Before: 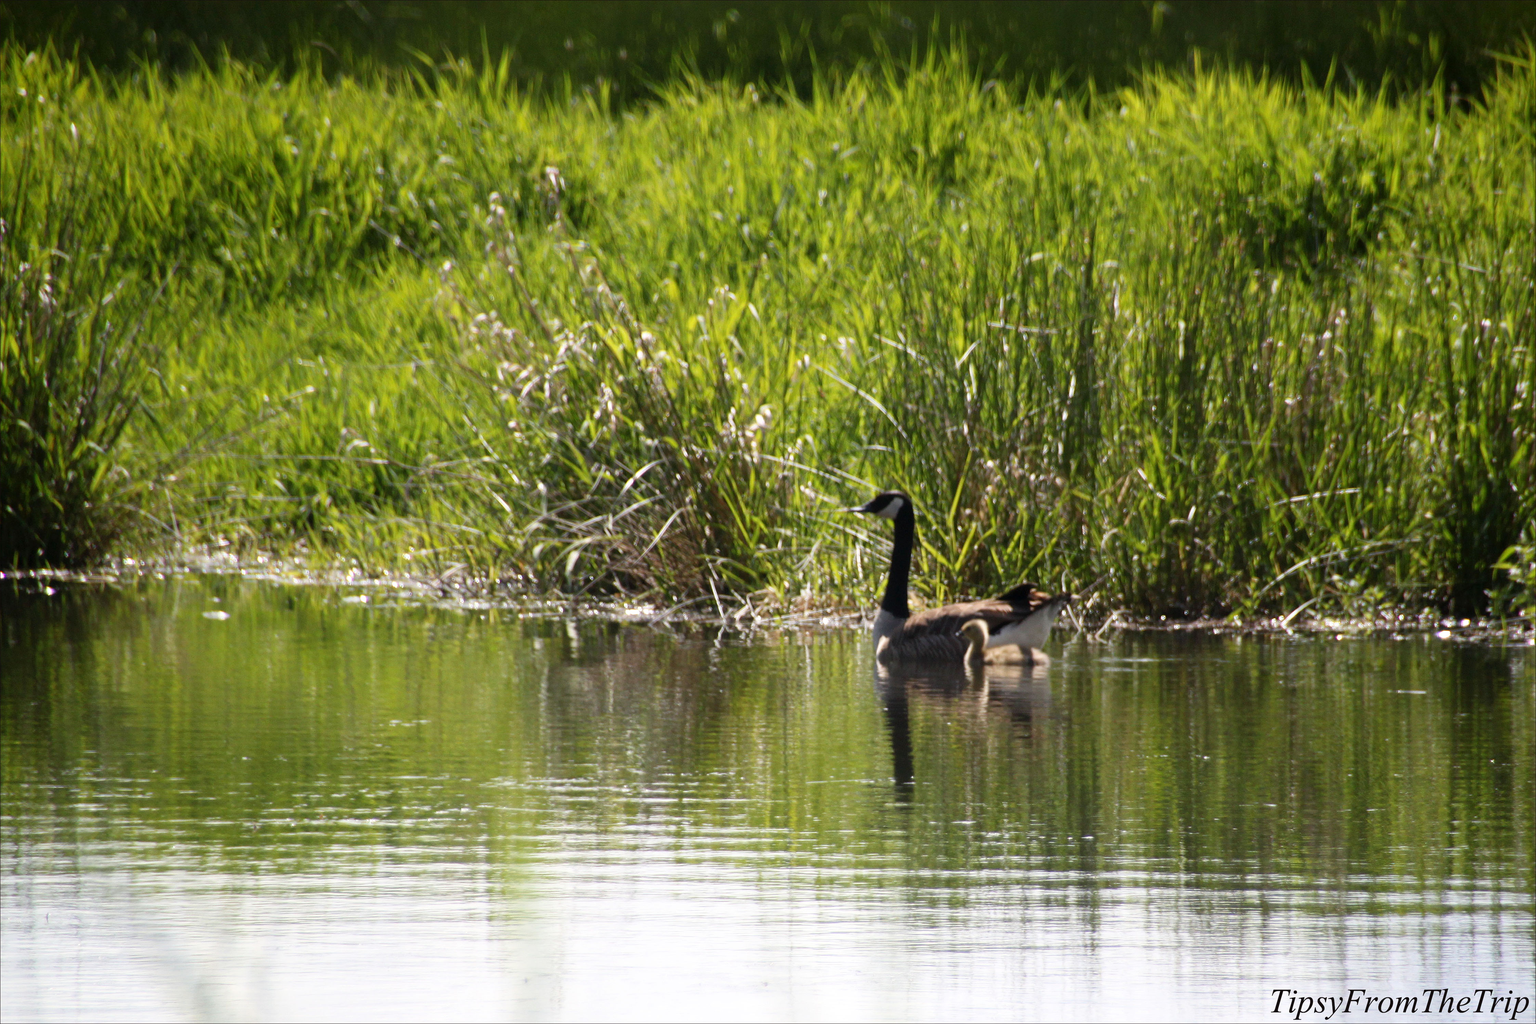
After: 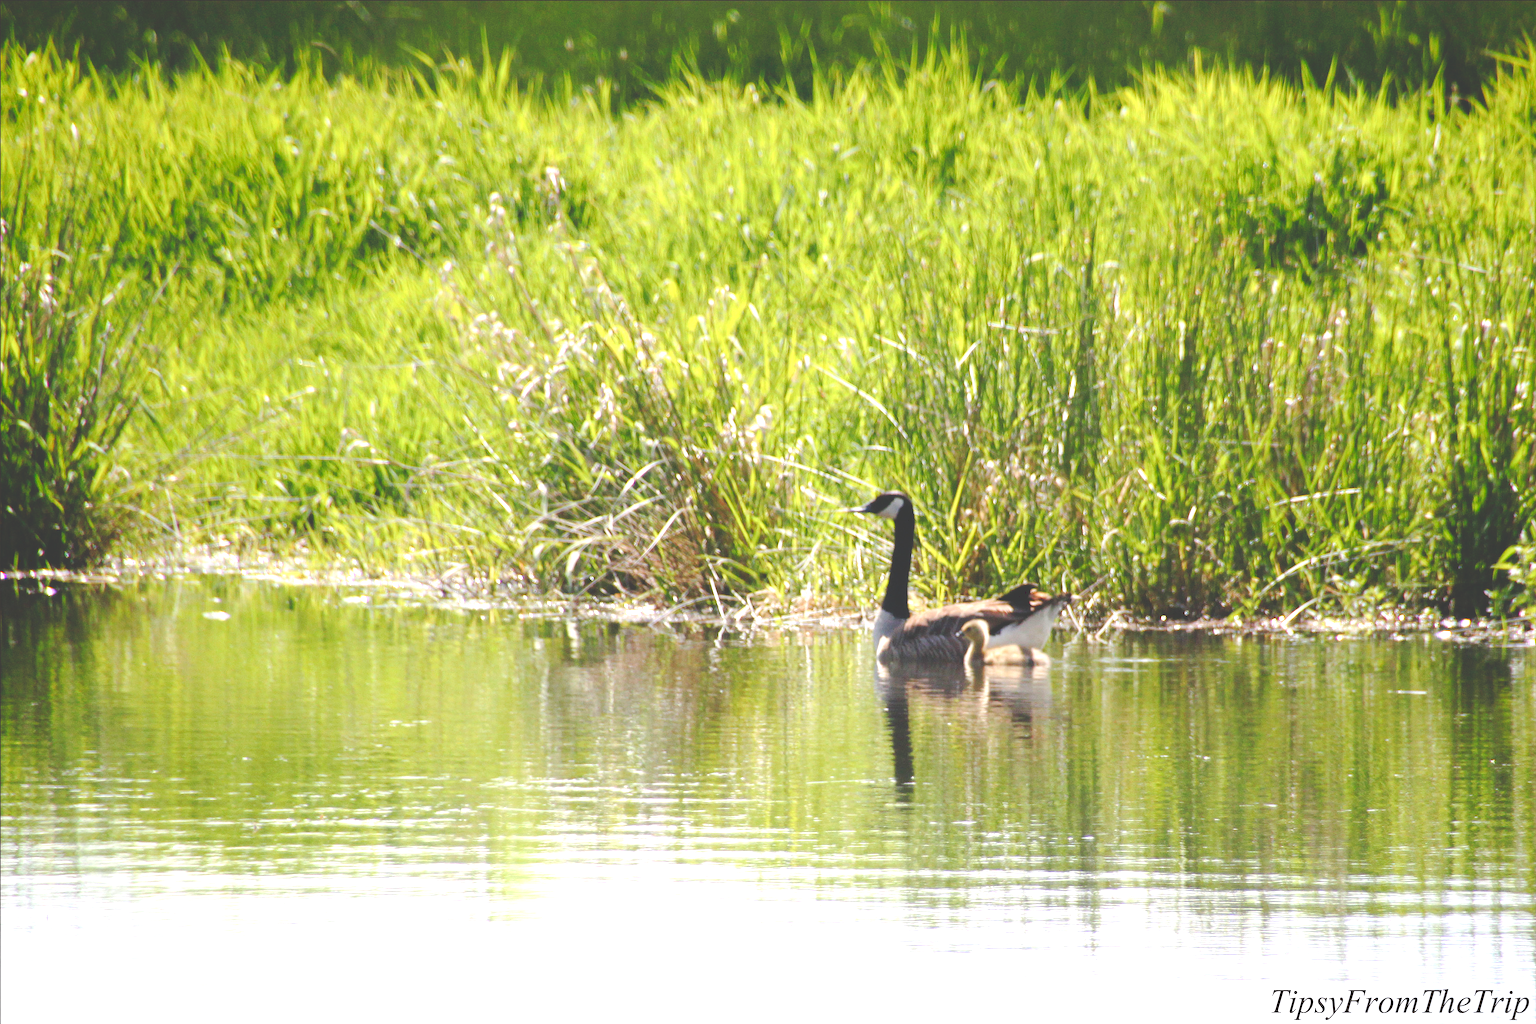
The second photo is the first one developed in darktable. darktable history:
tone curve: curves: ch0 [(0, 0) (0.003, 0.128) (0.011, 0.133) (0.025, 0.133) (0.044, 0.141) (0.069, 0.152) (0.1, 0.169) (0.136, 0.201) (0.177, 0.239) (0.224, 0.294) (0.277, 0.358) (0.335, 0.428) (0.399, 0.488) (0.468, 0.55) (0.543, 0.611) (0.623, 0.678) (0.709, 0.755) (0.801, 0.843) (0.898, 0.91) (1, 1)], preserve colors none
levels: levels [0.036, 0.364, 0.827]
